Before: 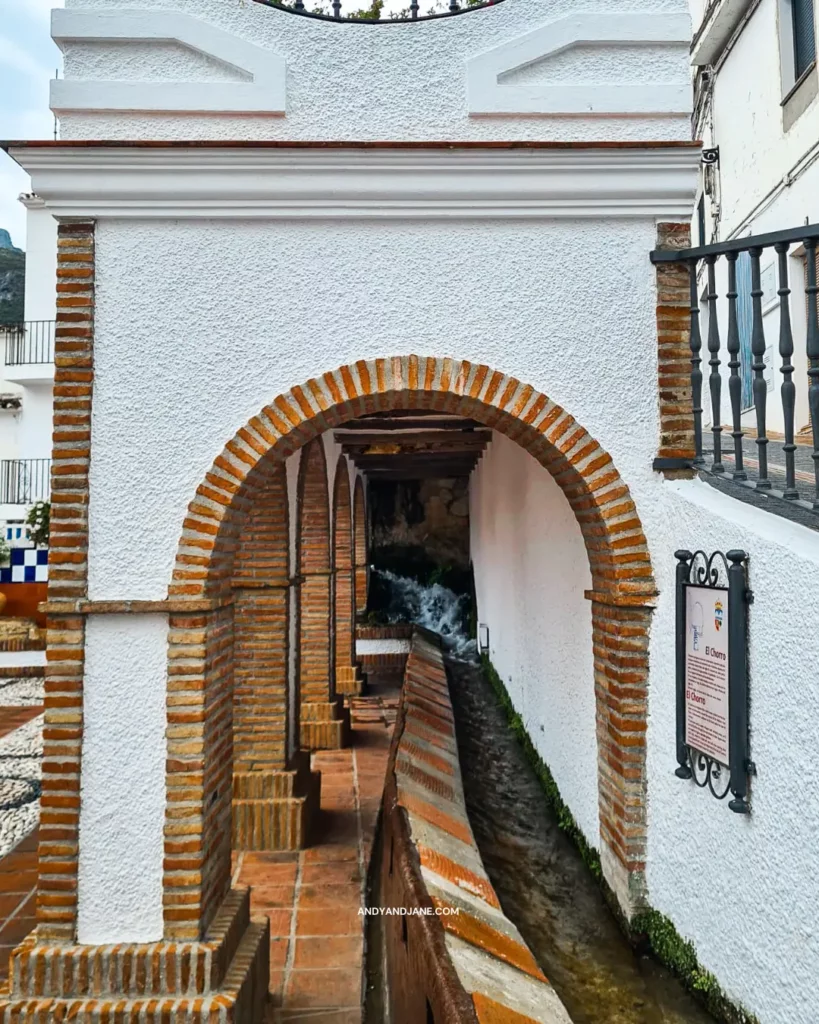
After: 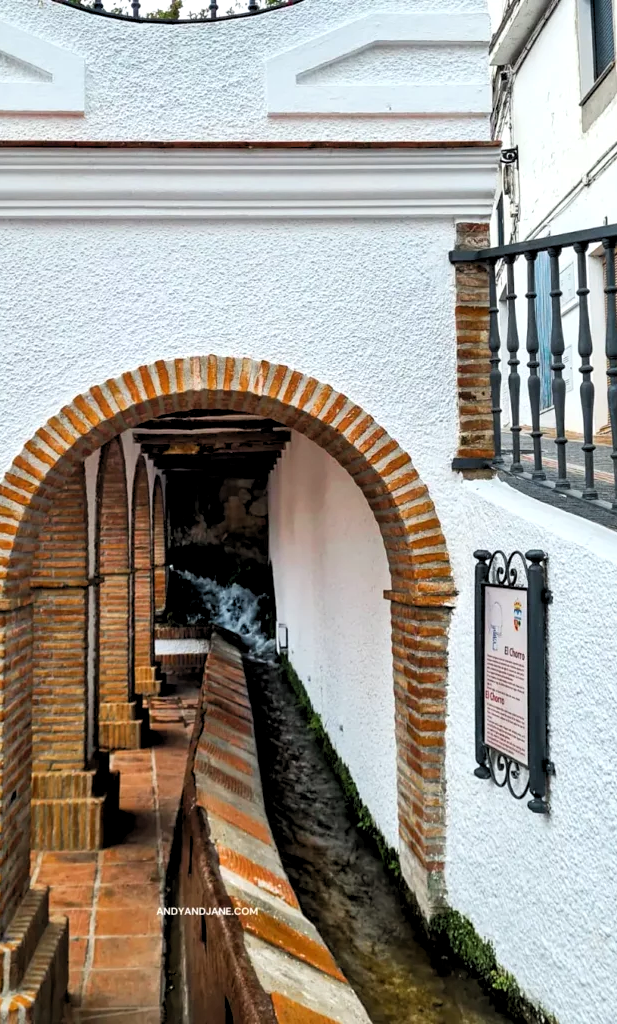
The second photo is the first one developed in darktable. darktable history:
rgb levels: levels [[0.01, 0.419, 0.839], [0, 0.5, 1], [0, 0.5, 1]]
crop and rotate: left 24.6%
